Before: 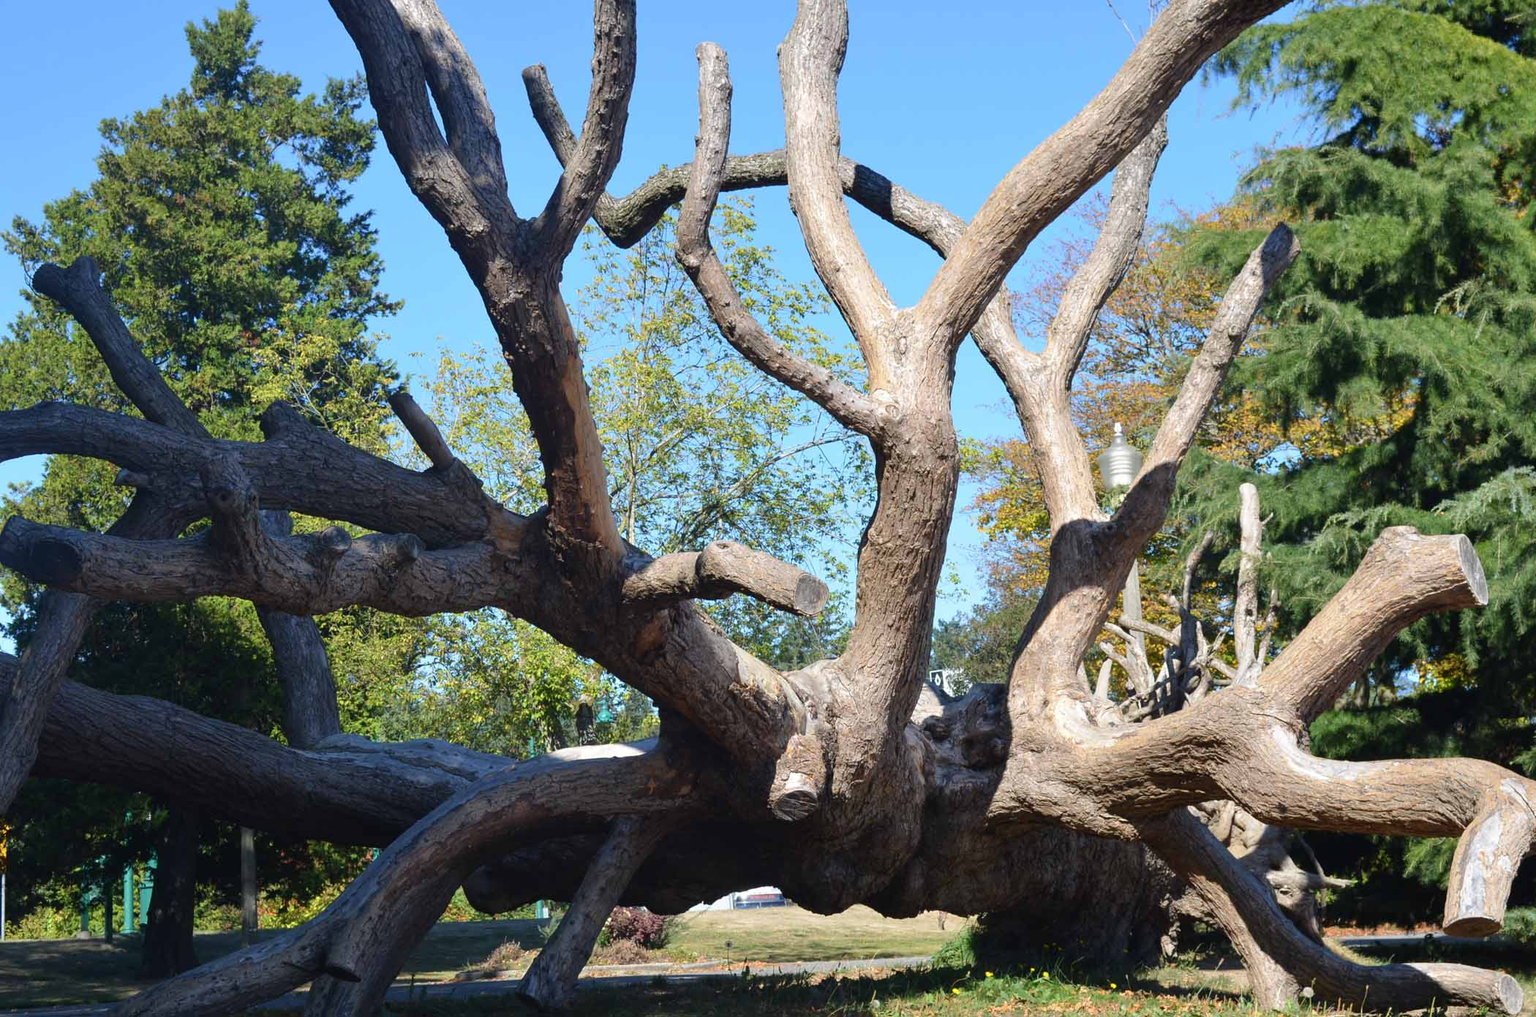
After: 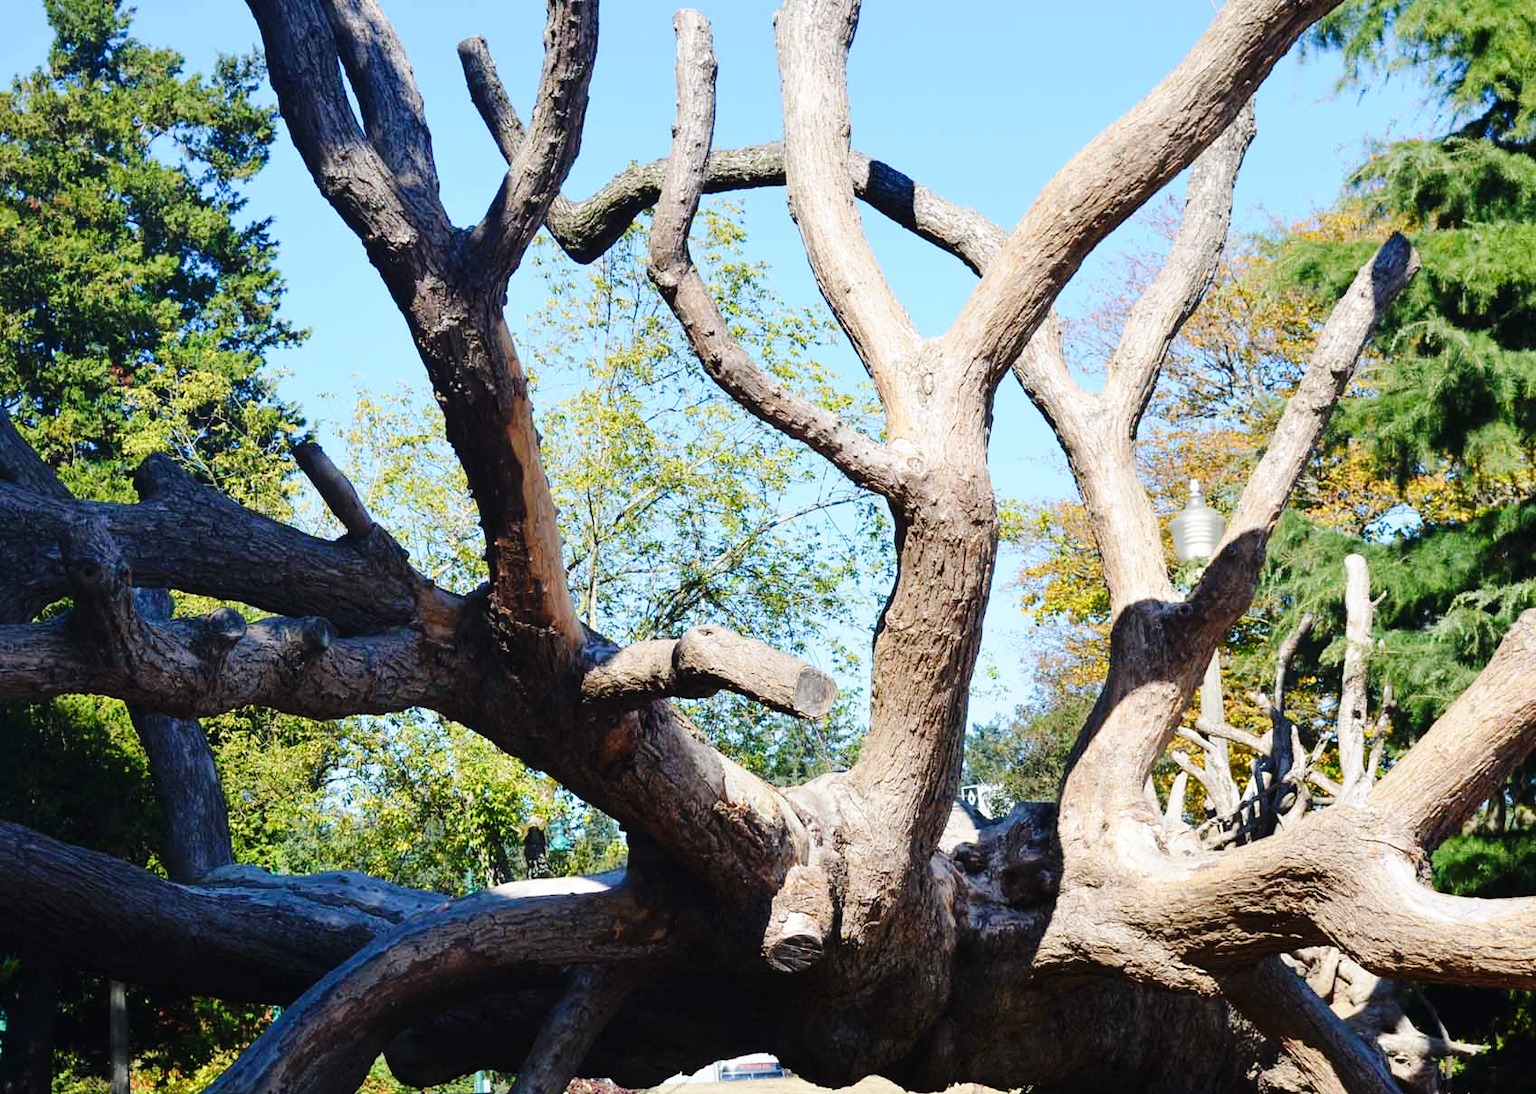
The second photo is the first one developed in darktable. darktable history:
crop: left 9.929%, top 3.475%, right 9.188%, bottom 9.529%
base curve: curves: ch0 [(0, 0) (0.036, 0.025) (0.121, 0.166) (0.206, 0.329) (0.605, 0.79) (1, 1)], preserve colors none
